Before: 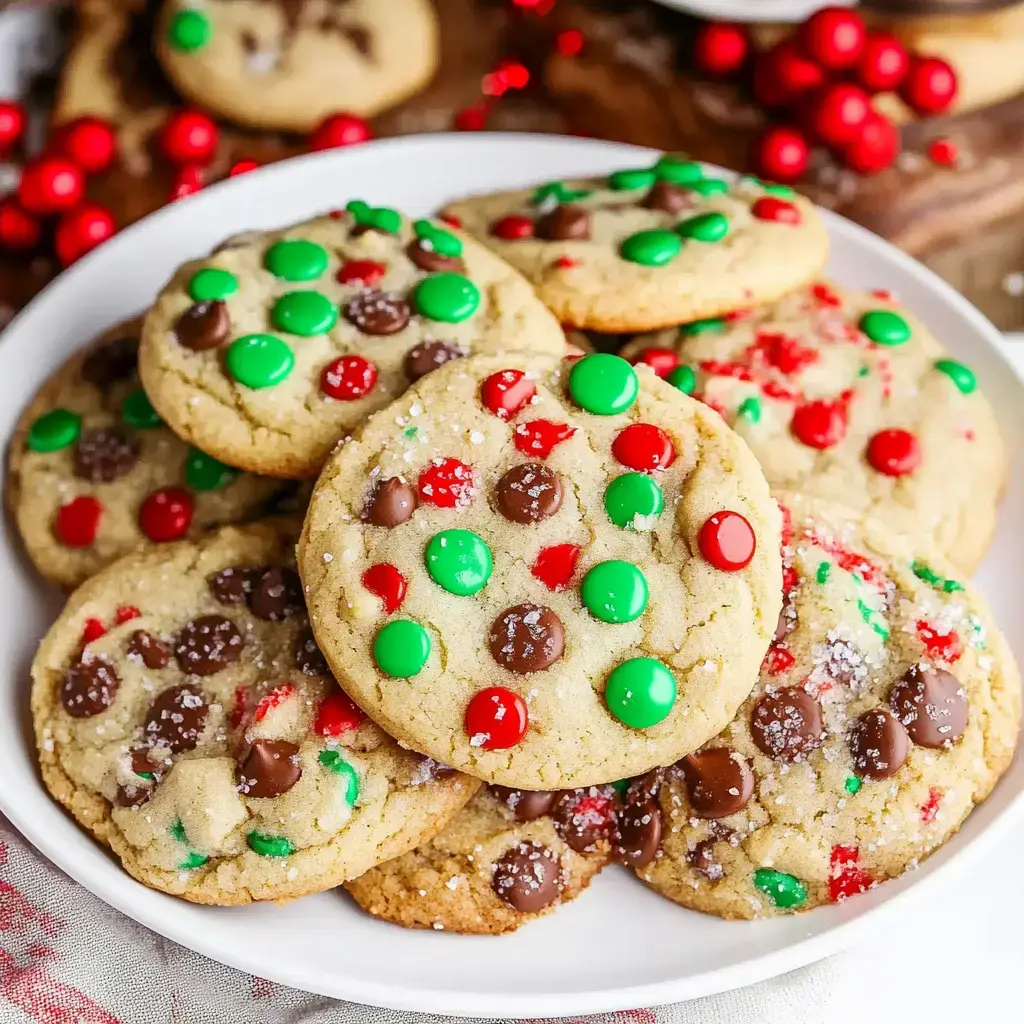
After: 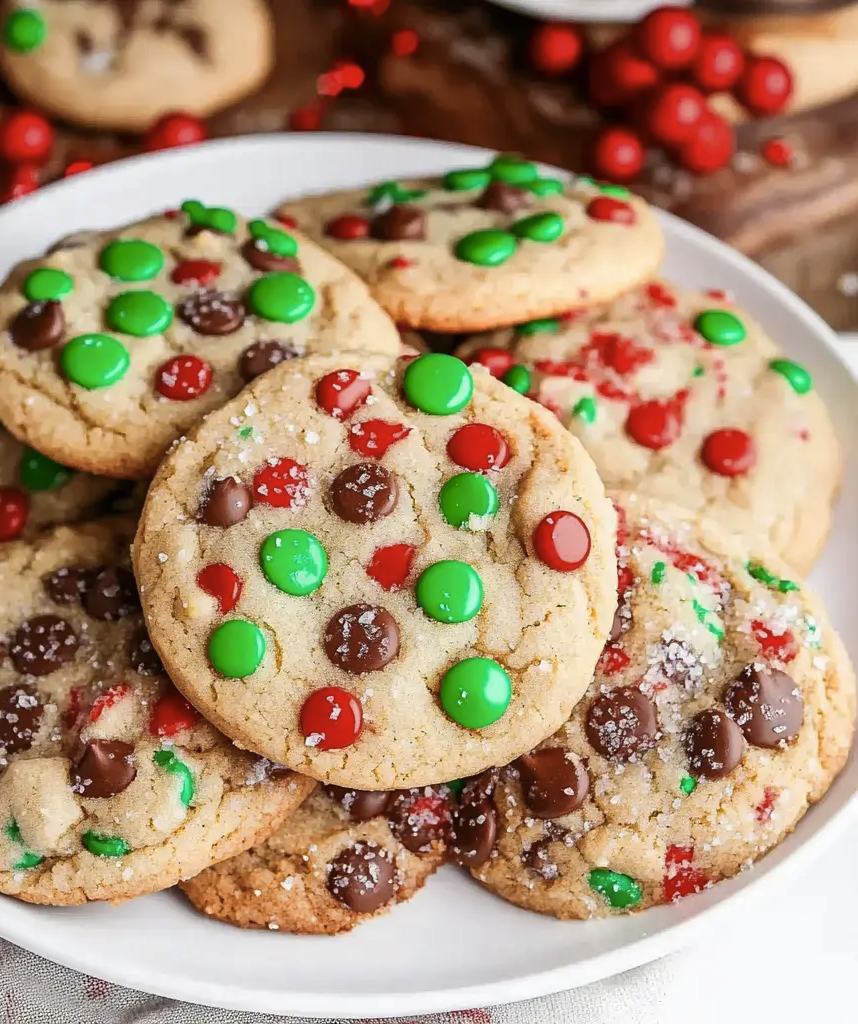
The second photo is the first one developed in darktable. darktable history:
crop: left 16.145%
exposure: compensate highlight preservation false
color zones: curves: ch1 [(0, 0.455) (0.063, 0.455) (0.286, 0.495) (0.429, 0.5) (0.571, 0.5) (0.714, 0.5) (0.857, 0.5) (1, 0.455)]; ch2 [(0, 0.532) (0.063, 0.521) (0.233, 0.447) (0.429, 0.489) (0.571, 0.5) (0.714, 0.5) (0.857, 0.5) (1, 0.532)]
tone curve: curves: ch0 [(0, 0) (0.8, 0.757) (1, 1)], color space Lab, linked channels, preserve colors none
